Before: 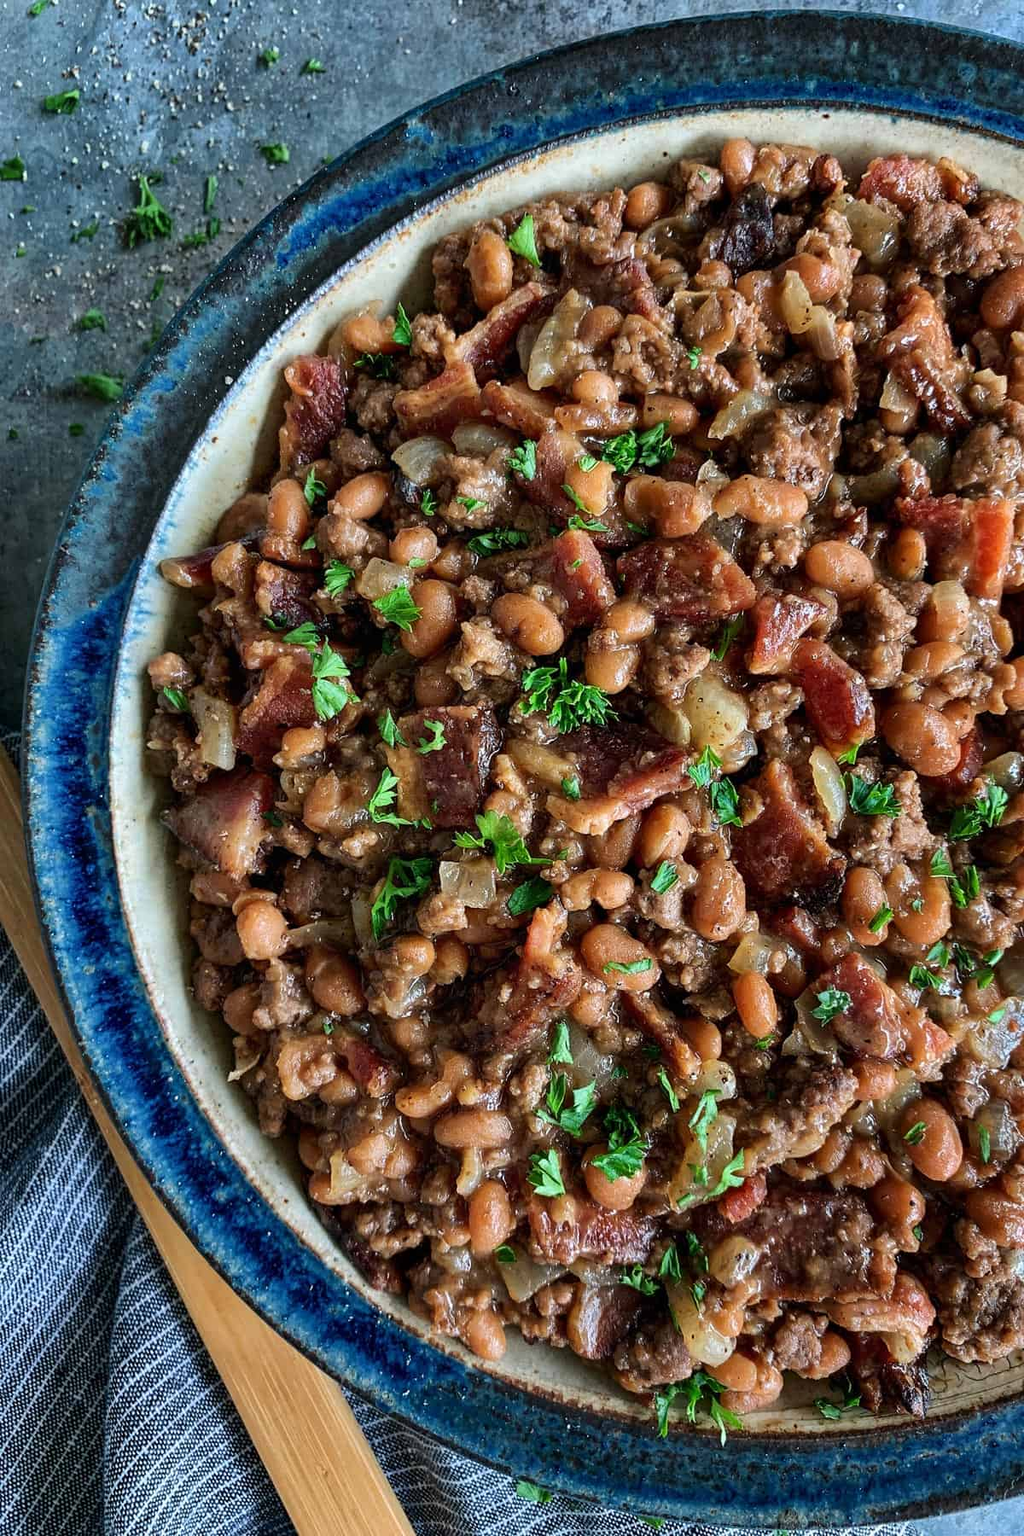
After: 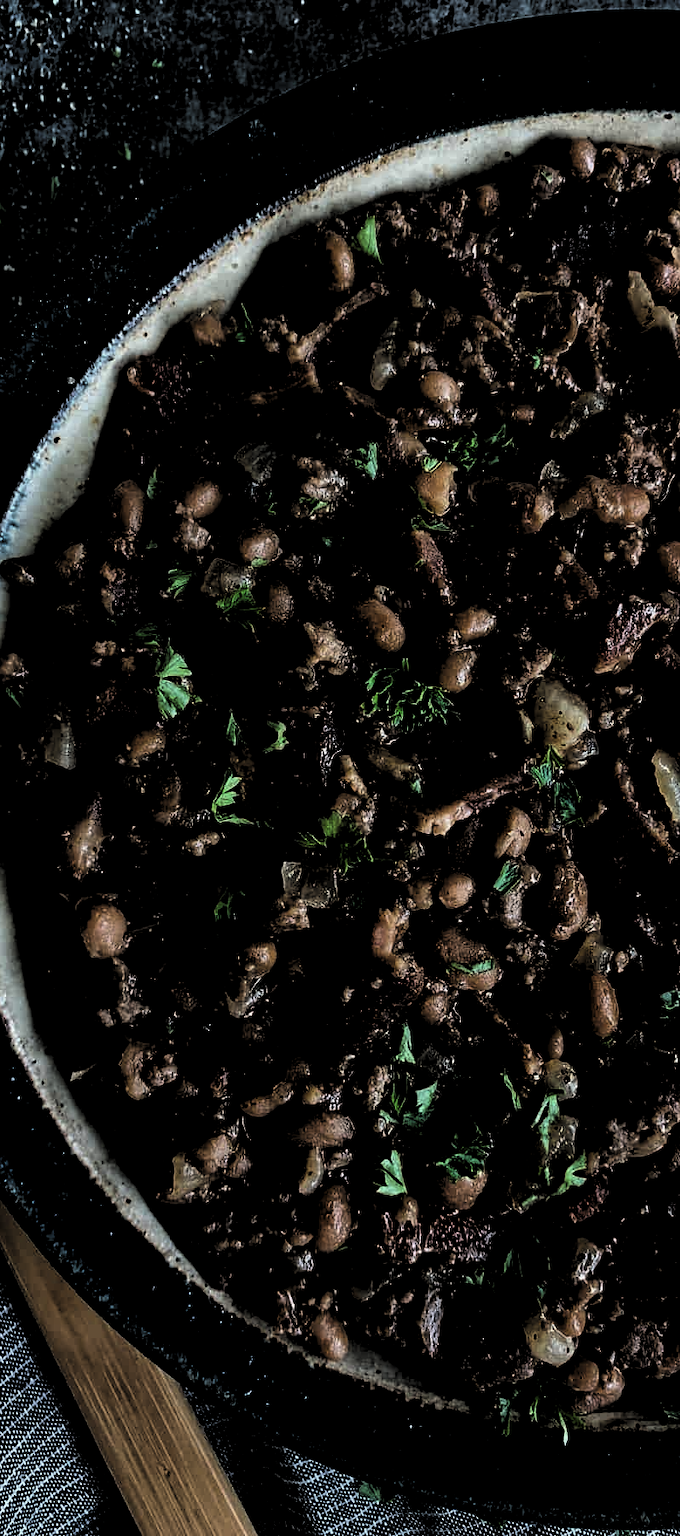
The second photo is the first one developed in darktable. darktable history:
crop and rotate: left 15.494%, right 18.015%
levels: black 3.87%, levels [0.514, 0.759, 1]
